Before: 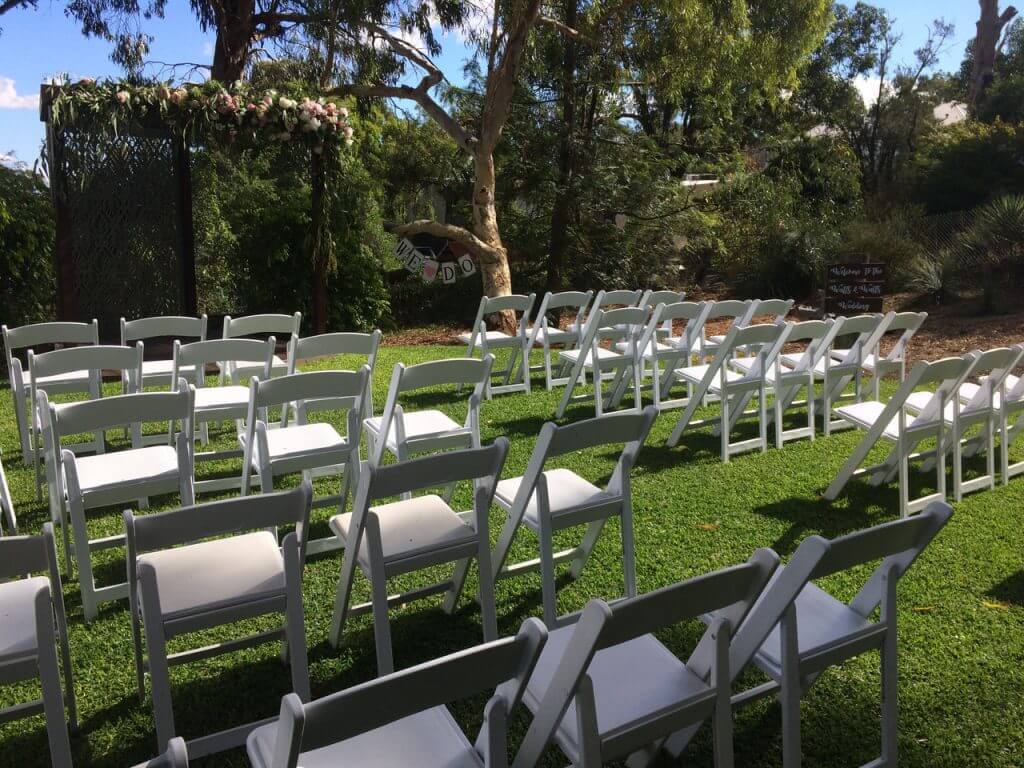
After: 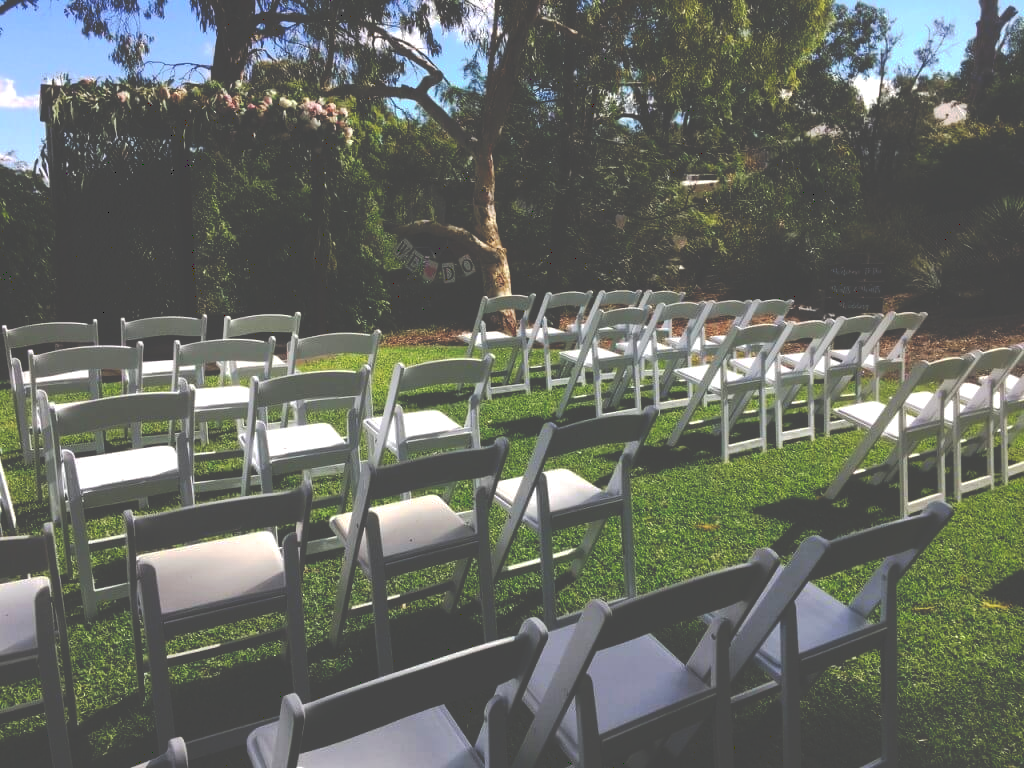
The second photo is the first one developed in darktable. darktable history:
exposure: exposure 0.236 EV, compensate highlight preservation false
tone curve: curves: ch0 [(0, 0) (0.003, 0.284) (0.011, 0.284) (0.025, 0.288) (0.044, 0.29) (0.069, 0.292) (0.1, 0.296) (0.136, 0.298) (0.177, 0.305) (0.224, 0.312) (0.277, 0.327) (0.335, 0.362) (0.399, 0.407) (0.468, 0.464) (0.543, 0.537) (0.623, 0.62) (0.709, 0.71) (0.801, 0.79) (0.898, 0.862) (1, 1)], preserve colors none
